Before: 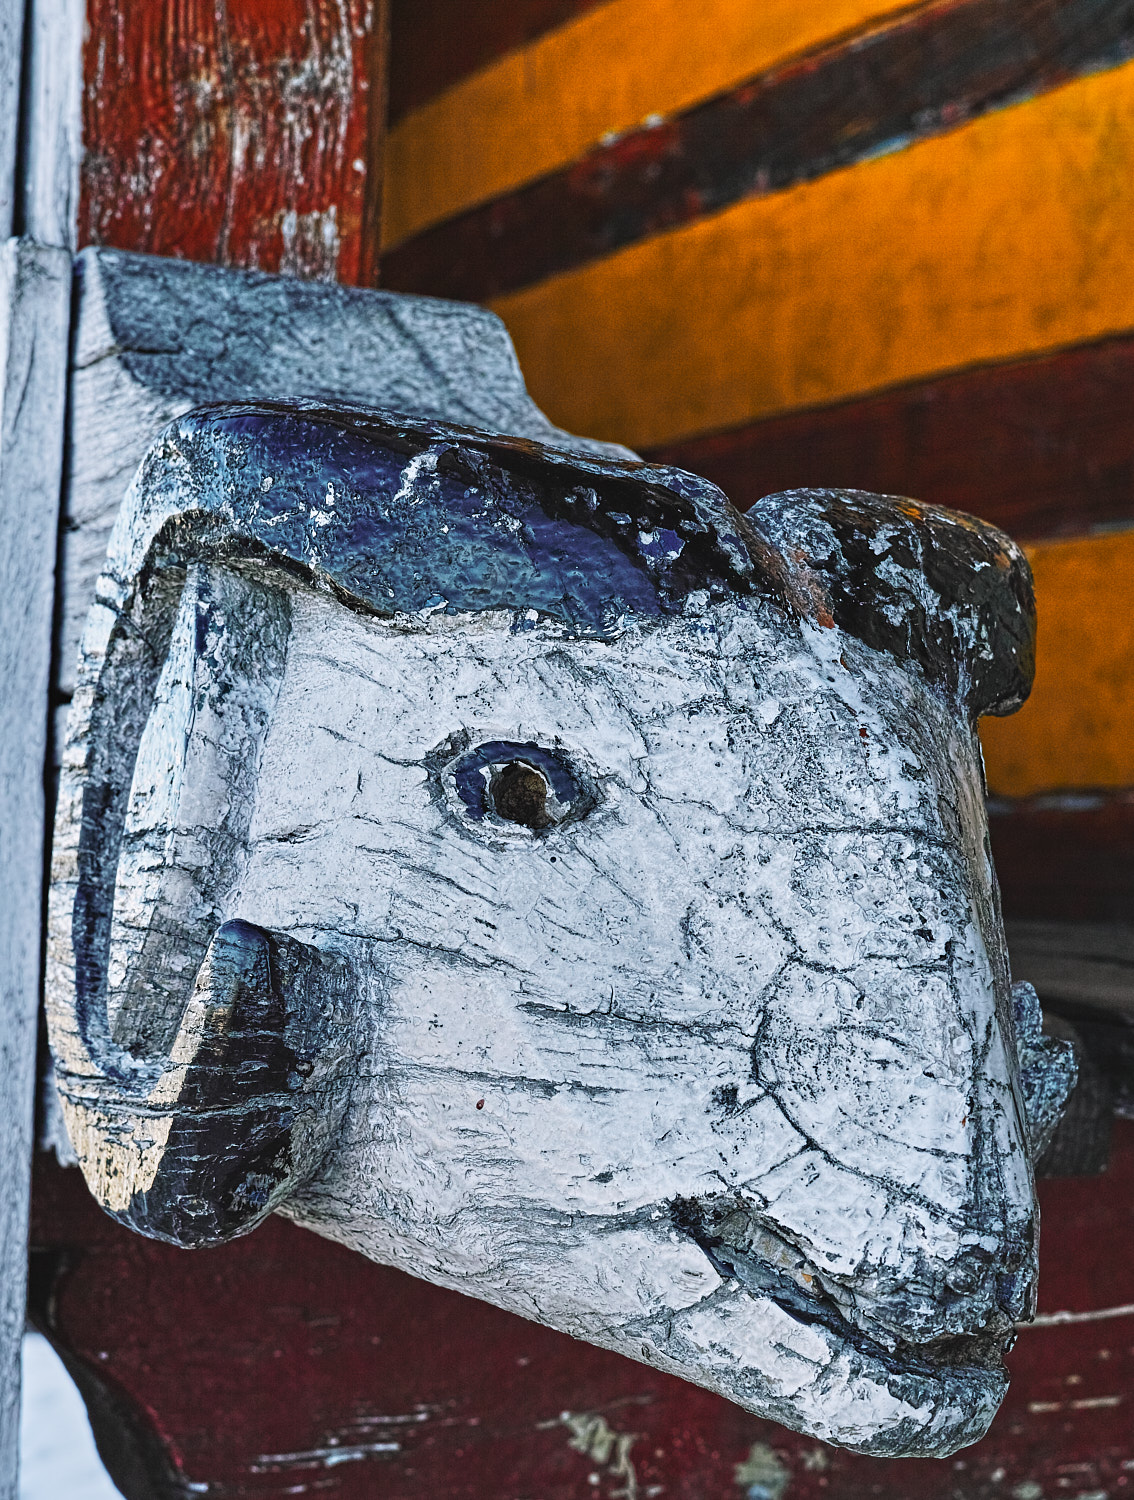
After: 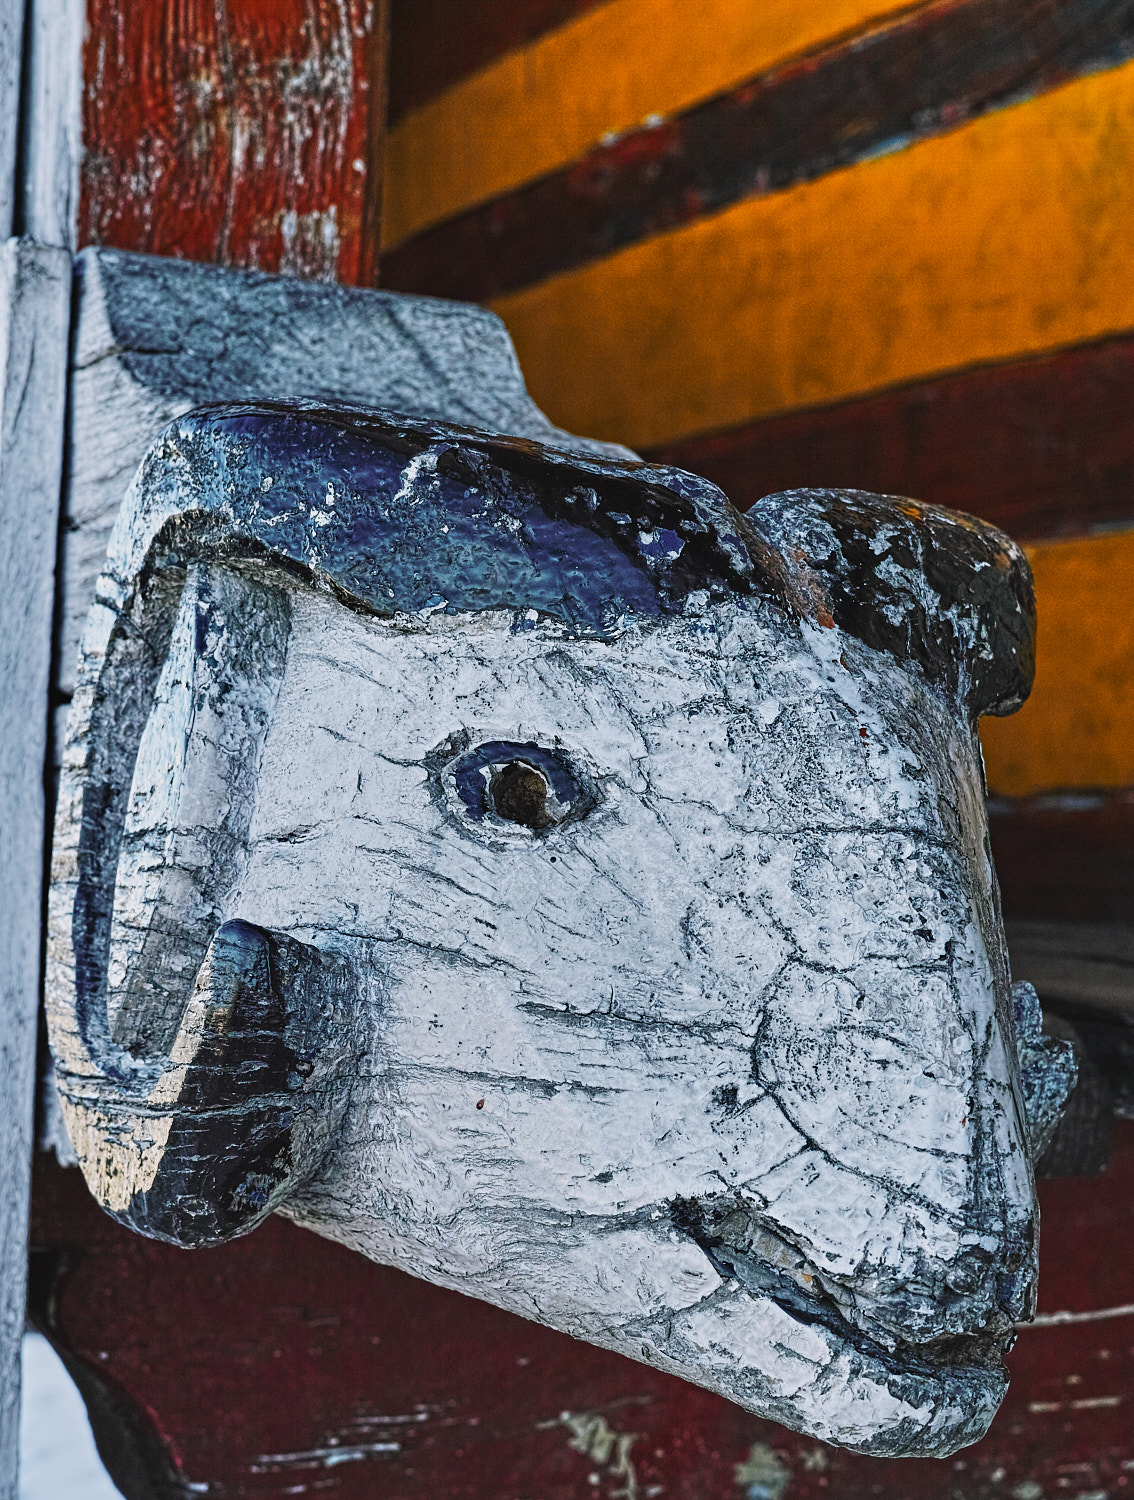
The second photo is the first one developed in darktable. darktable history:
rotate and perspective: automatic cropping original format, crop left 0, crop top 0
exposure: exposure -0.177 EV, compensate highlight preservation false
